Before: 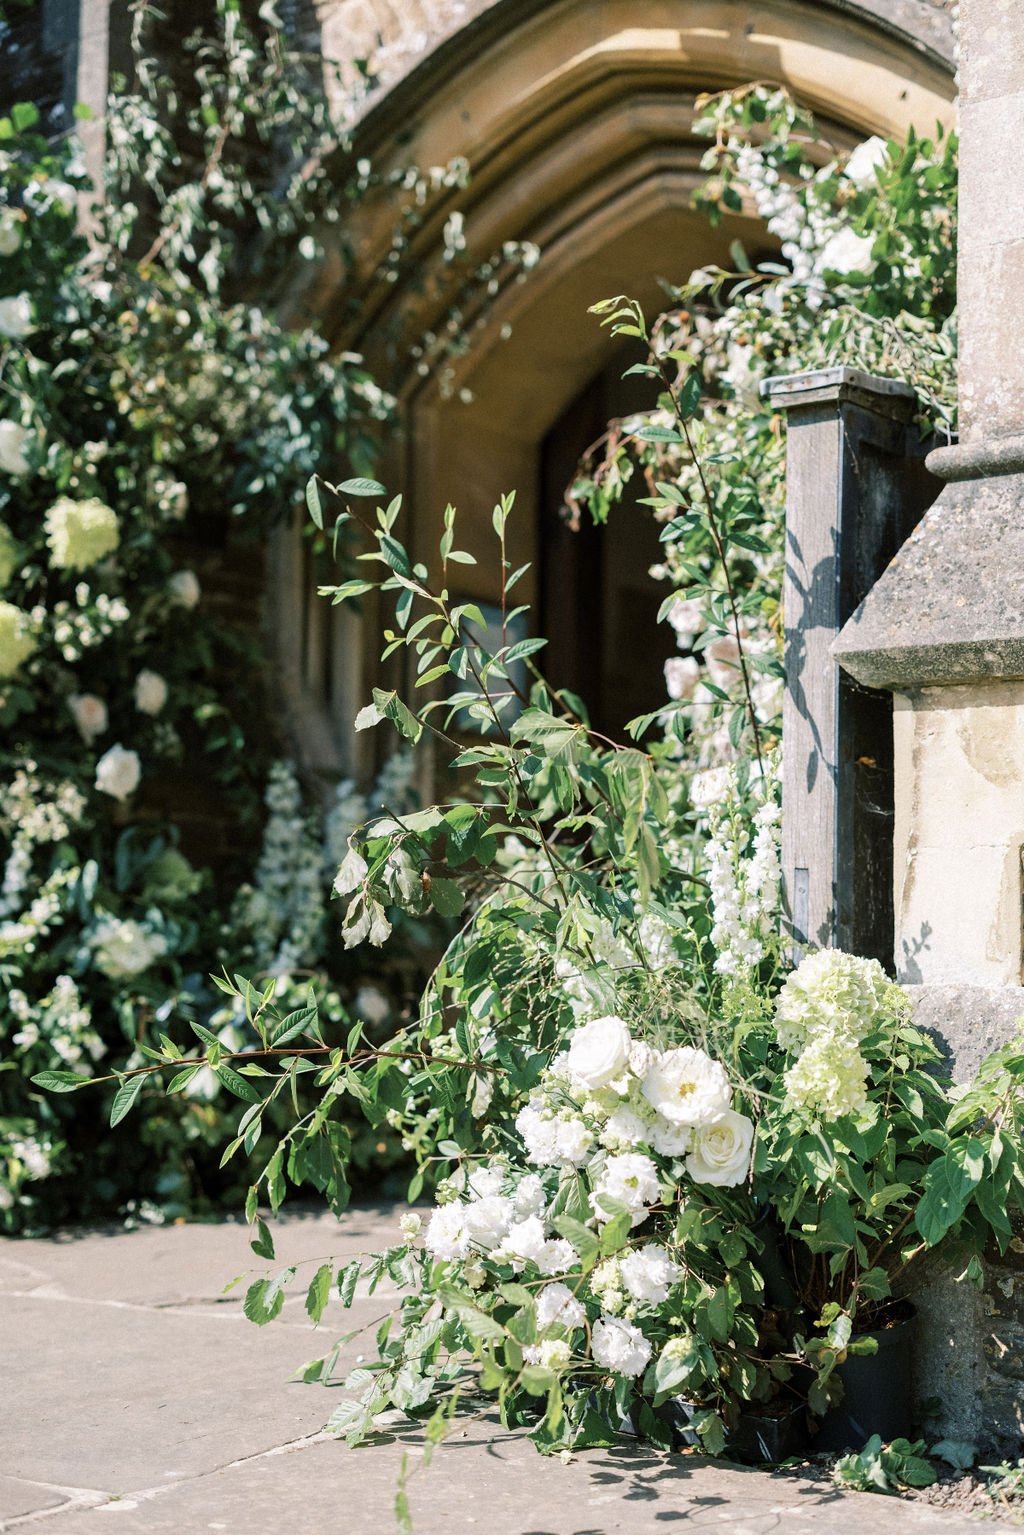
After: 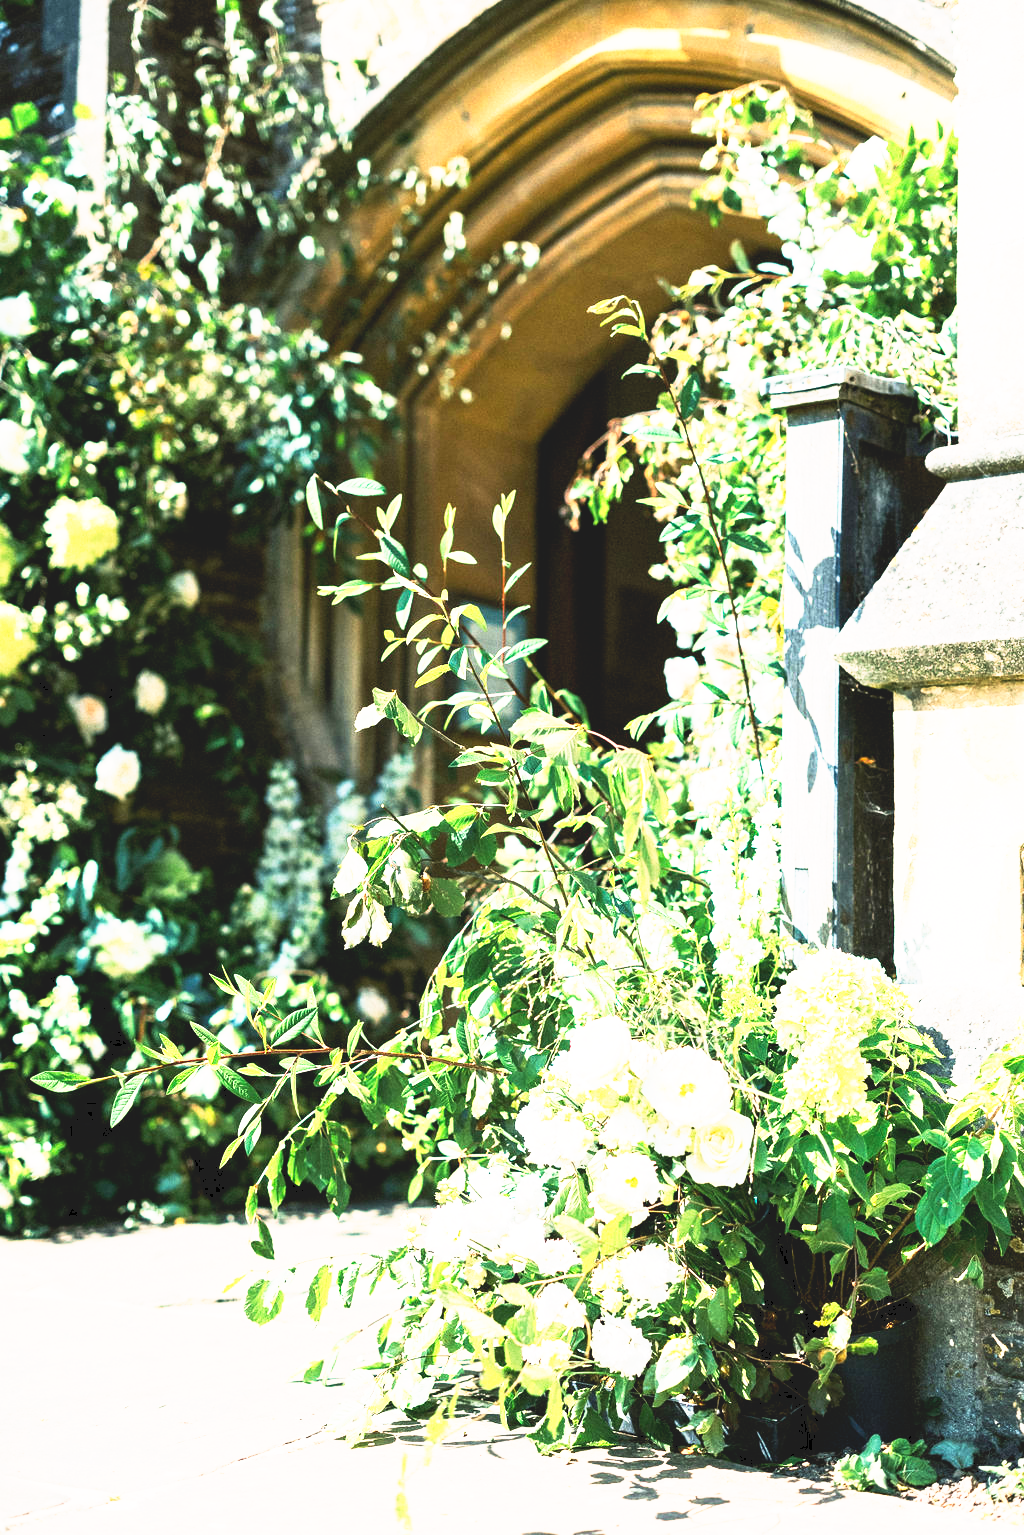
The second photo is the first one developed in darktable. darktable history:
white balance: red 1.009, blue 0.985
contrast brightness saturation: contrast 0.24, brightness 0.26, saturation 0.39
tone curve: curves: ch0 [(0, 0) (0.003, 0.116) (0.011, 0.116) (0.025, 0.113) (0.044, 0.114) (0.069, 0.118) (0.1, 0.137) (0.136, 0.171) (0.177, 0.213) (0.224, 0.259) (0.277, 0.316) (0.335, 0.381) (0.399, 0.458) (0.468, 0.548) (0.543, 0.654) (0.623, 0.775) (0.709, 0.895) (0.801, 0.972) (0.898, 0.991) (1, 1)], preserve colors none
